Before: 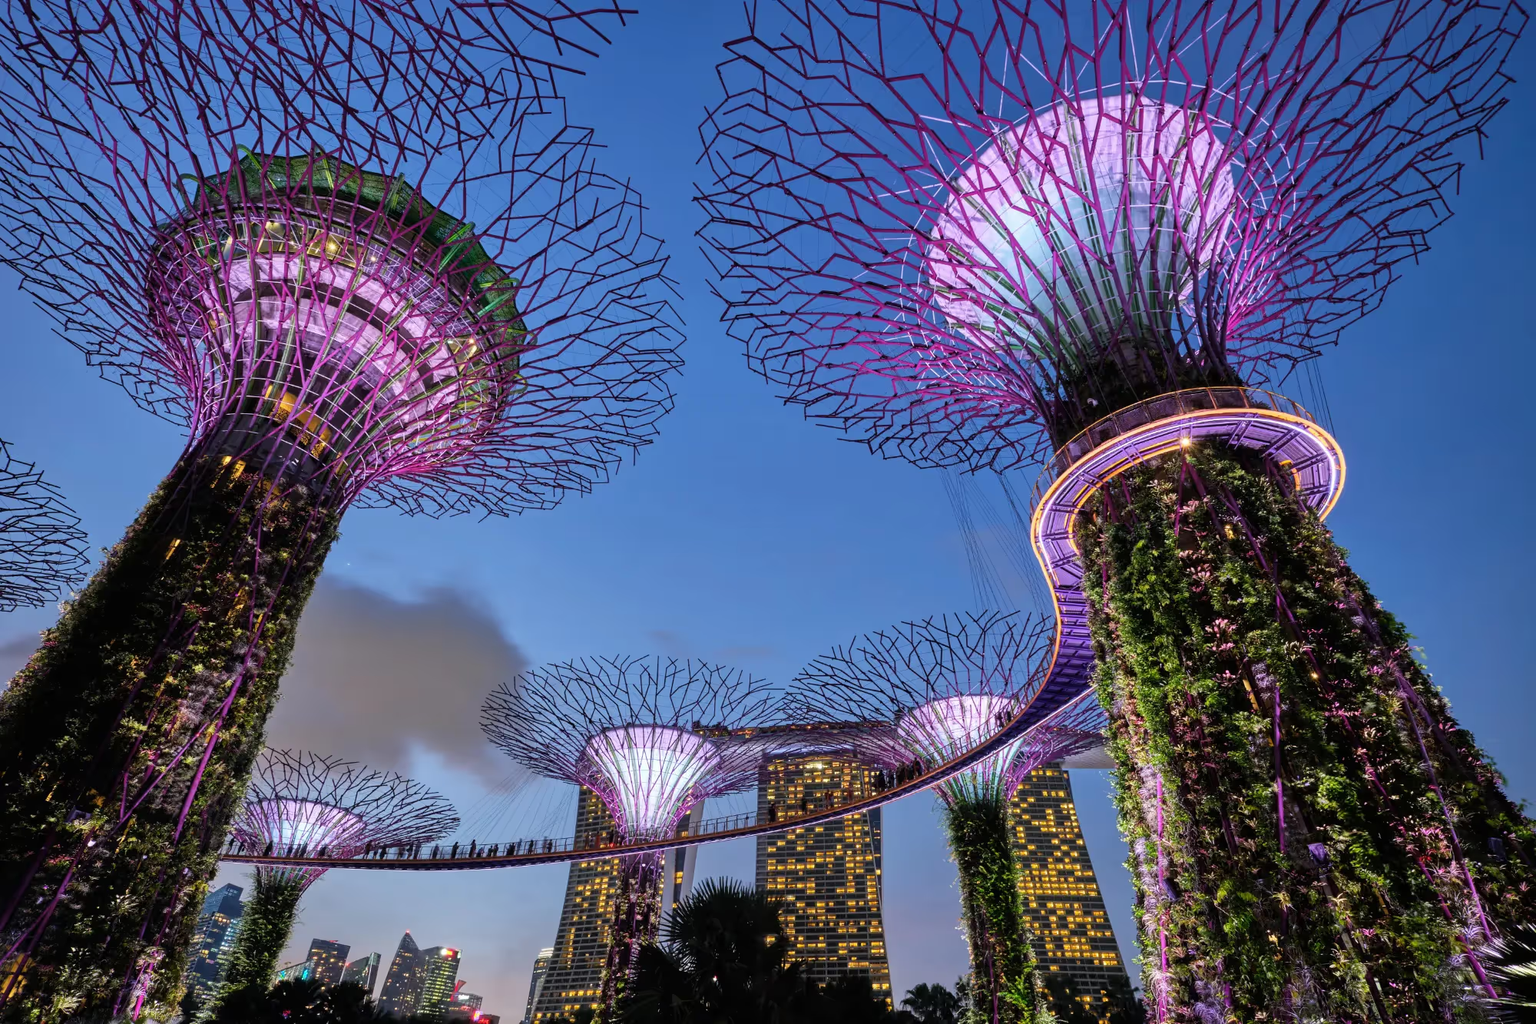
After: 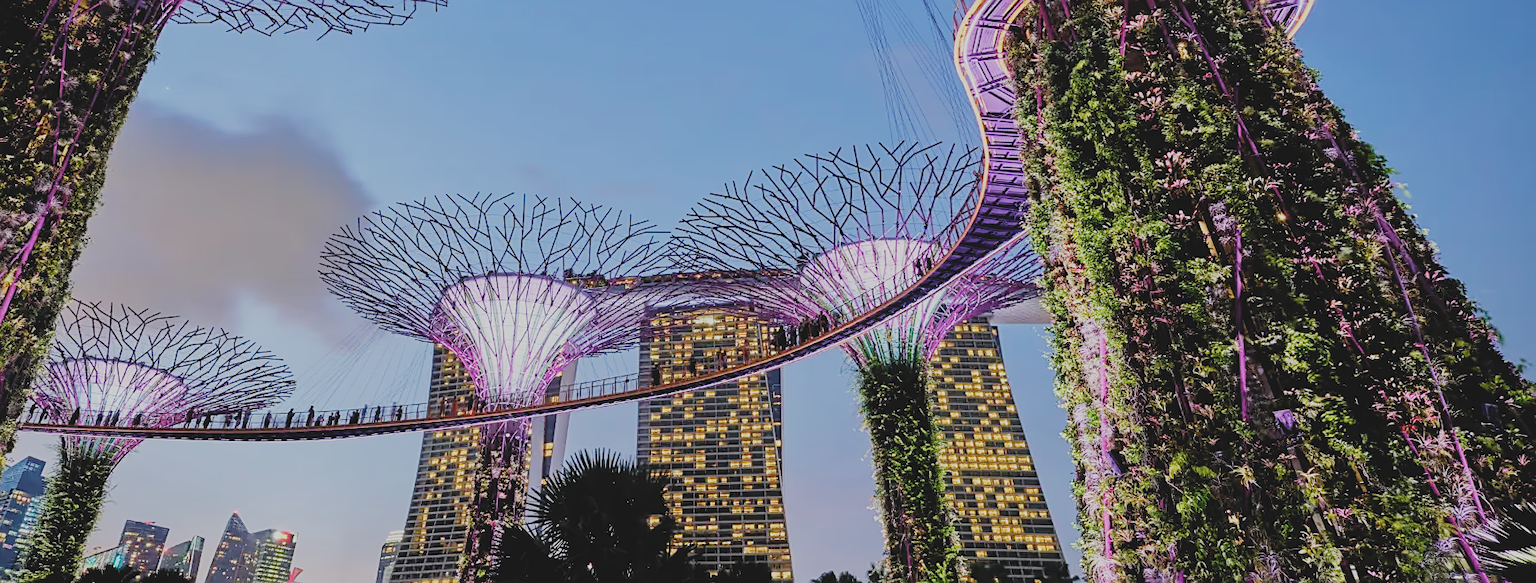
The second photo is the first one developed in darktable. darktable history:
sharpen: on, module defaults
filmic rgb: black relative exposure -6.76 EV, white relative exposure 5.84 EV, threshold 5.94 EV, hardness 2.68, preserve chrominance no, color science v5 (2021), contrast in shadows safe, contrast in highlights safe, enable highlight reconstruction true
crop and rotate: left 13.294%, top 47.693%, bottom 2.807%
exposure: exposure 0.767 EV, compensate highlight preservation false
velvia: on, module defaults
tone equalizer: on, module defaults
contrast brightness saturation: contrast -0.144, brightness 0.041, saturation -0.126
